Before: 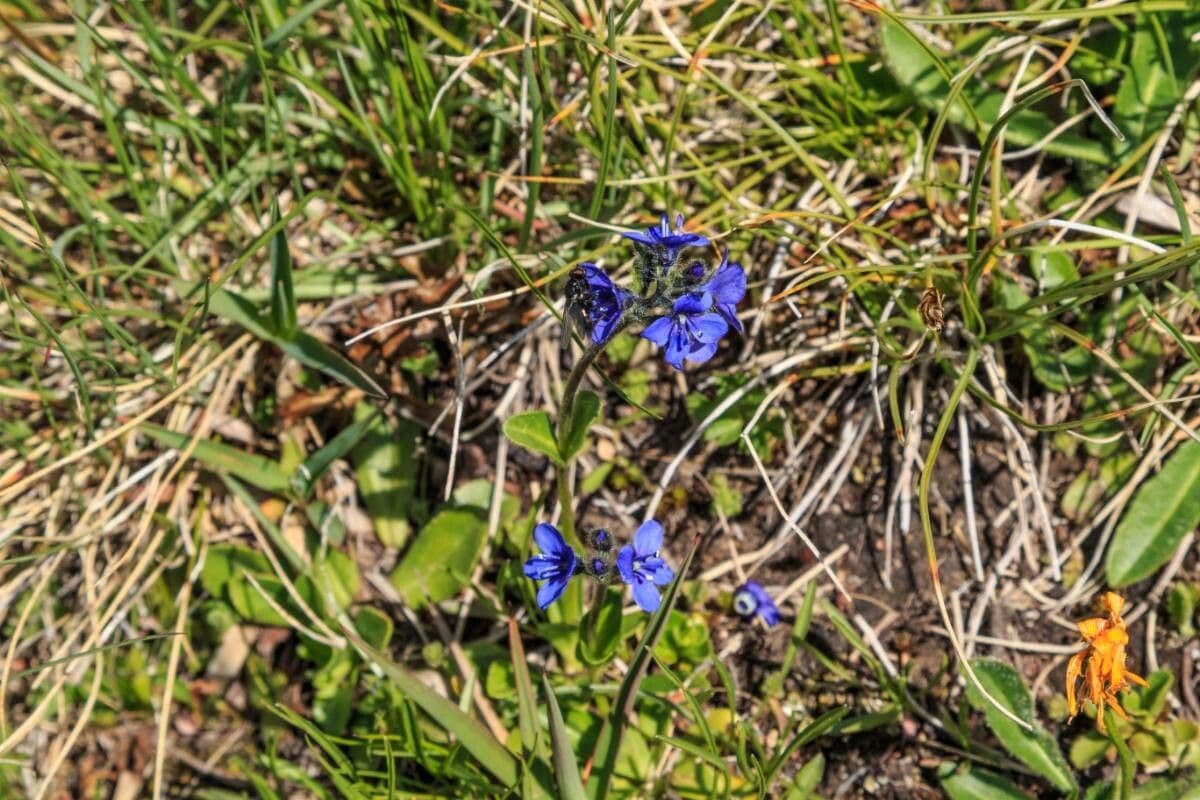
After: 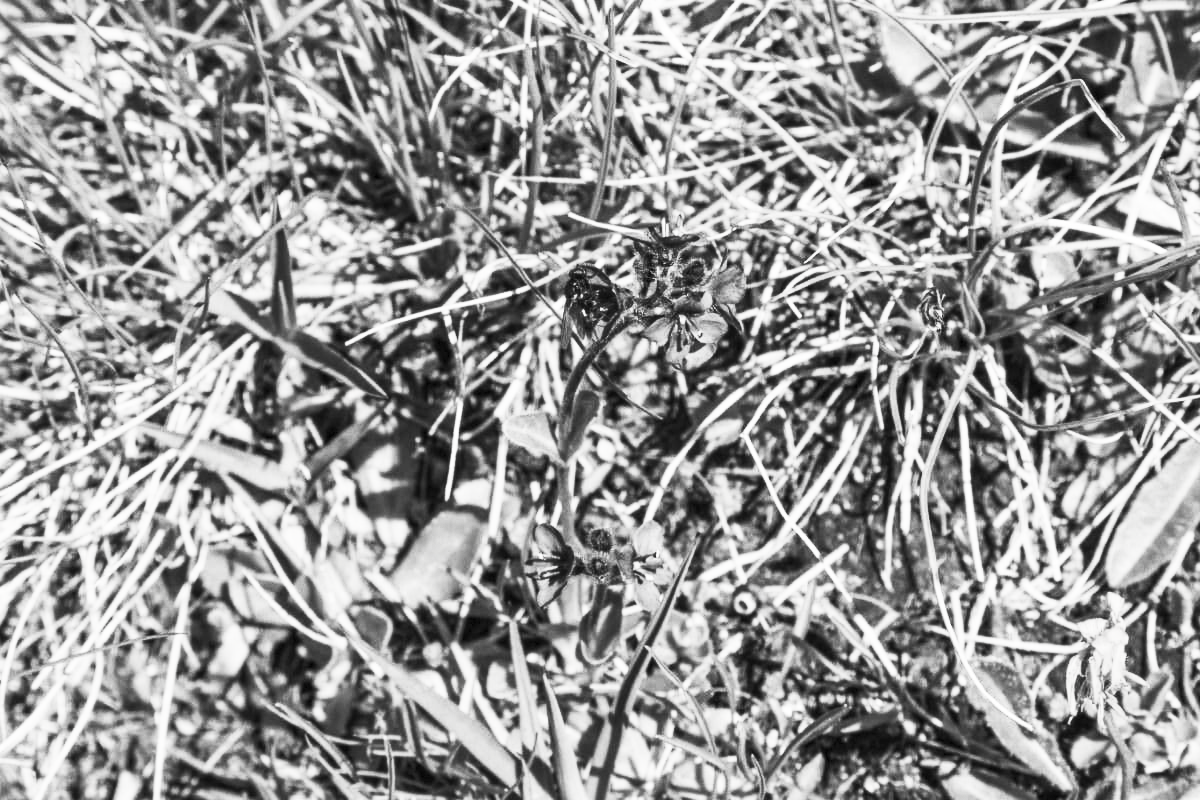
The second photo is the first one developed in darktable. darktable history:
contrast brightness saturation: contrast 0.541, brightness 0.459, saturation -0.996
